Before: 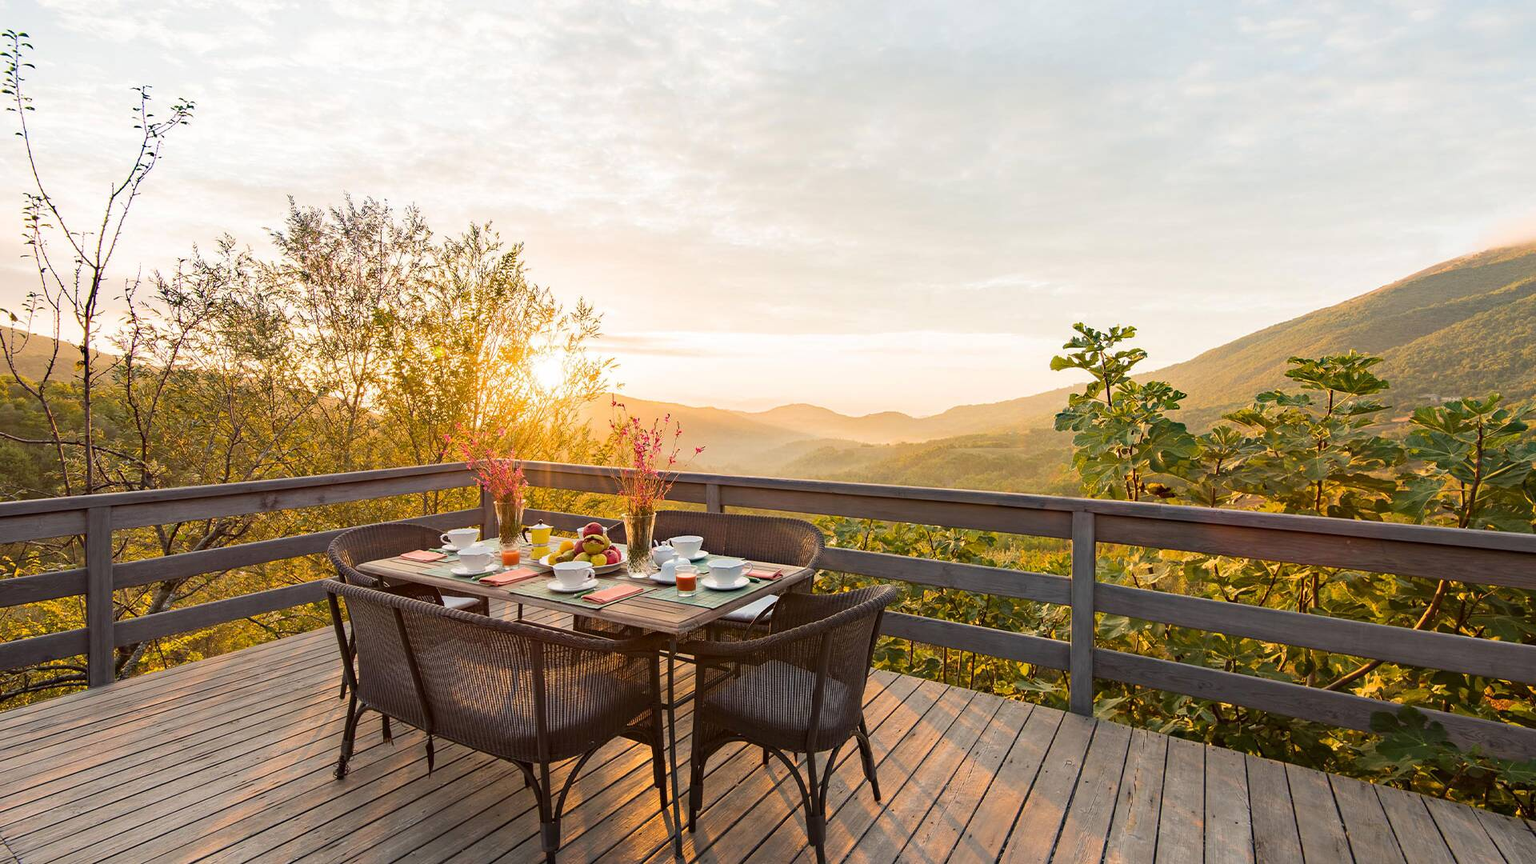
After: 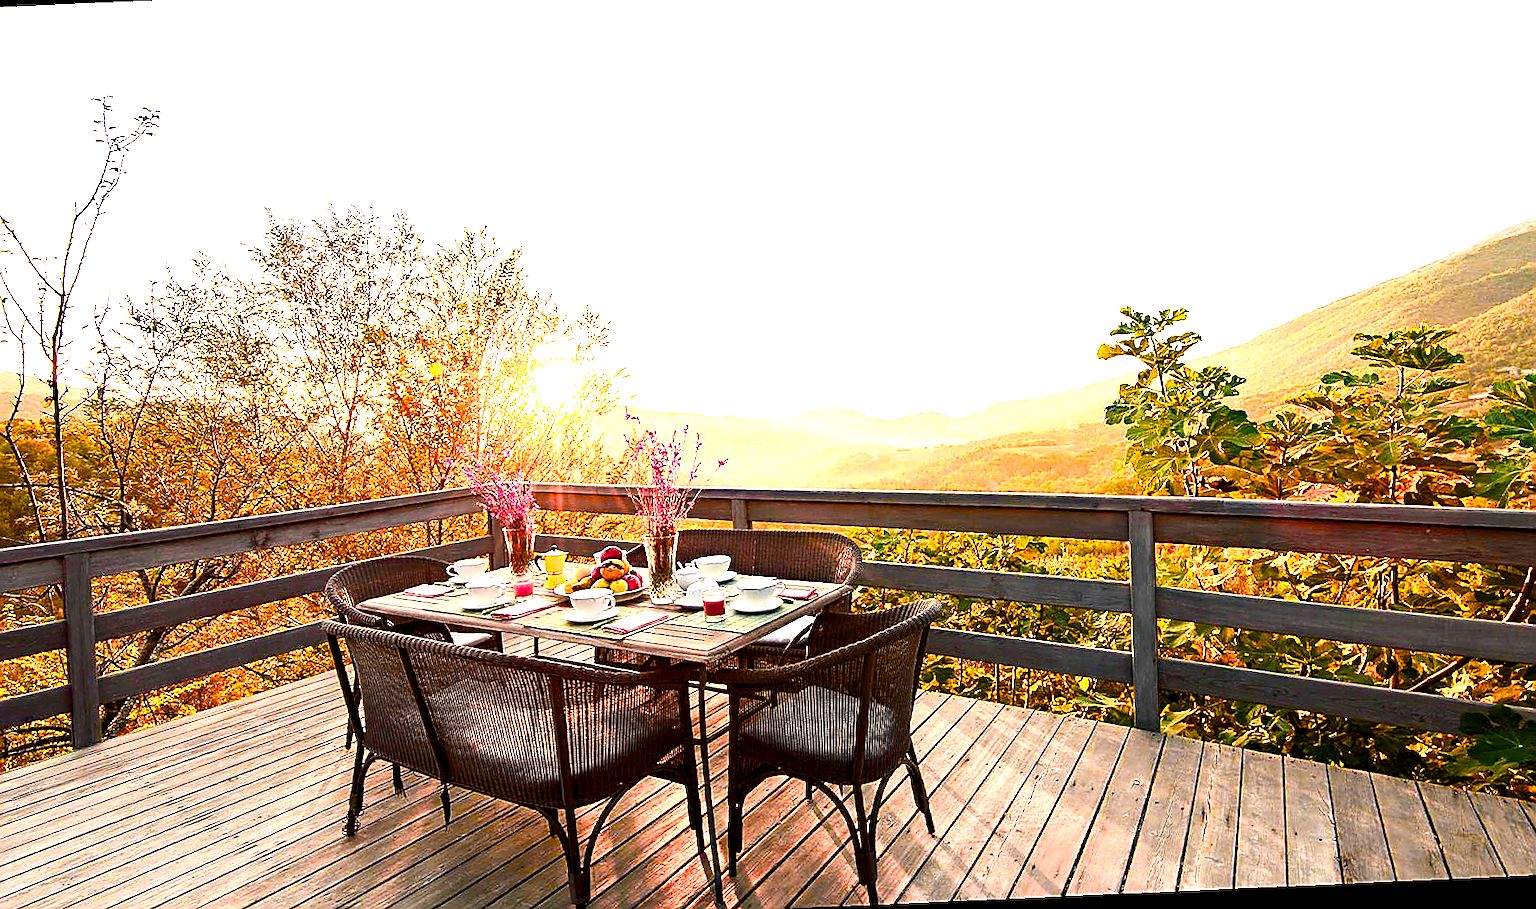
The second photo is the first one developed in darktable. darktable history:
color balance rgb: shadows lift › chroma 2.79%, shadows lift › hue 190.66°, power › hue 171.85°, highlights gain › chroma 2.16%, highlights gain › hue 75.26°, global offset › luminance -0.51%, perceptual saturation grading › highlights -33.8%, perceptual saturation grading › mid-tones 14.98%, perceptual saturation grading › shadows 48.43%, perceptual brilliance grading › highlights 15.68%, perceptual brilliance grading › mid-tones 6.62%, perceptual brilliance grading › shadows -14.98%, global vibrance 11.32%, contrast 5.05%
crop: left 3.305%, top 6.436%, right 6.389%, bottom 3.258%
sharpen: radius 1.4, amount 1.25, threshold 0.7
color zones: curves: ch0 [(0.257, 0.558) (0.75, 0.565)]; ch1 [(0.004, 0.857) (0.14, 0.416) (0.257, 0.695) (0.442, 0.032) (0.736, 0.266) (0.891, 0.741)]; ch2 [(0, 0.623) (0.112, 0.436) (0.271, 0.474) (0.516, 0.64) (0.743, 0.286)]
contrast brightness saturation: contrast 0.16, saturation 0.32
rotate and perspective: rotation -2.56°, automatic cropping off
exposure: black level correction 0.003, exposure 0.383 EV, compensate highlight preservation false
